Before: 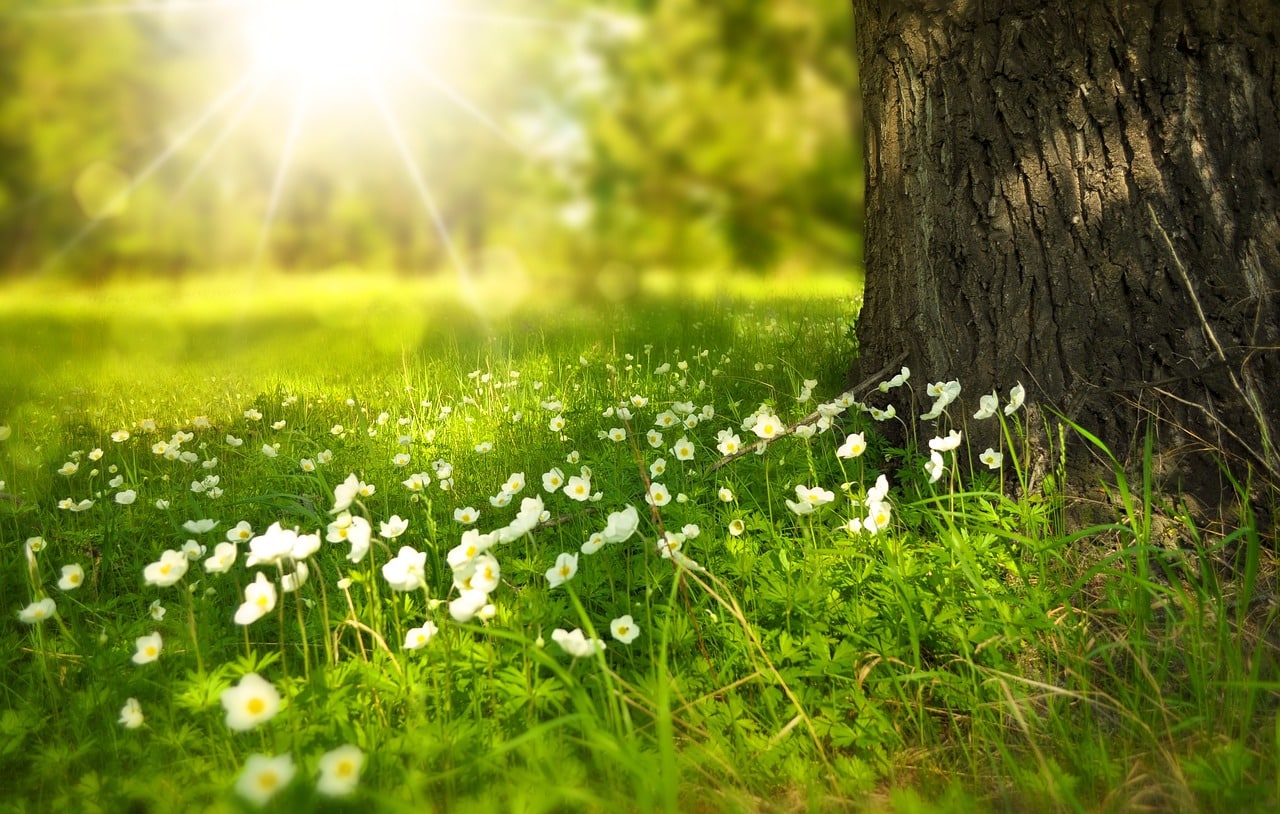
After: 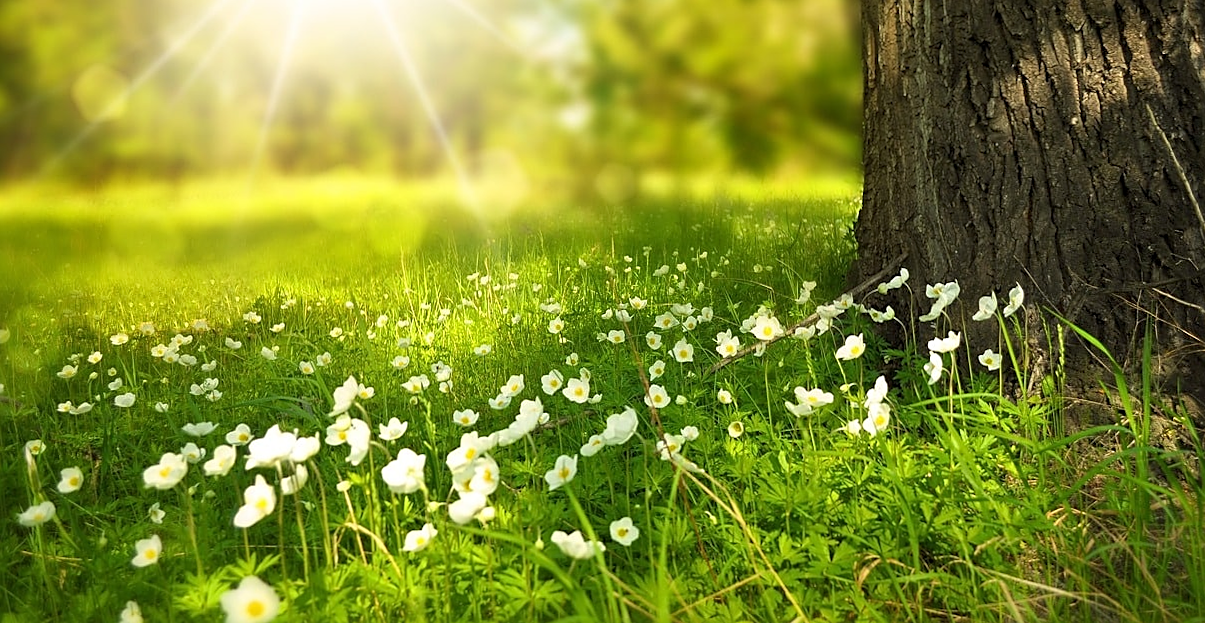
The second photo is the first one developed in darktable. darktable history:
crop and rotate: angle 0.113°, top 12.001%, right 5.545%, bottom 11.109%
sharpen: on, module defaults
